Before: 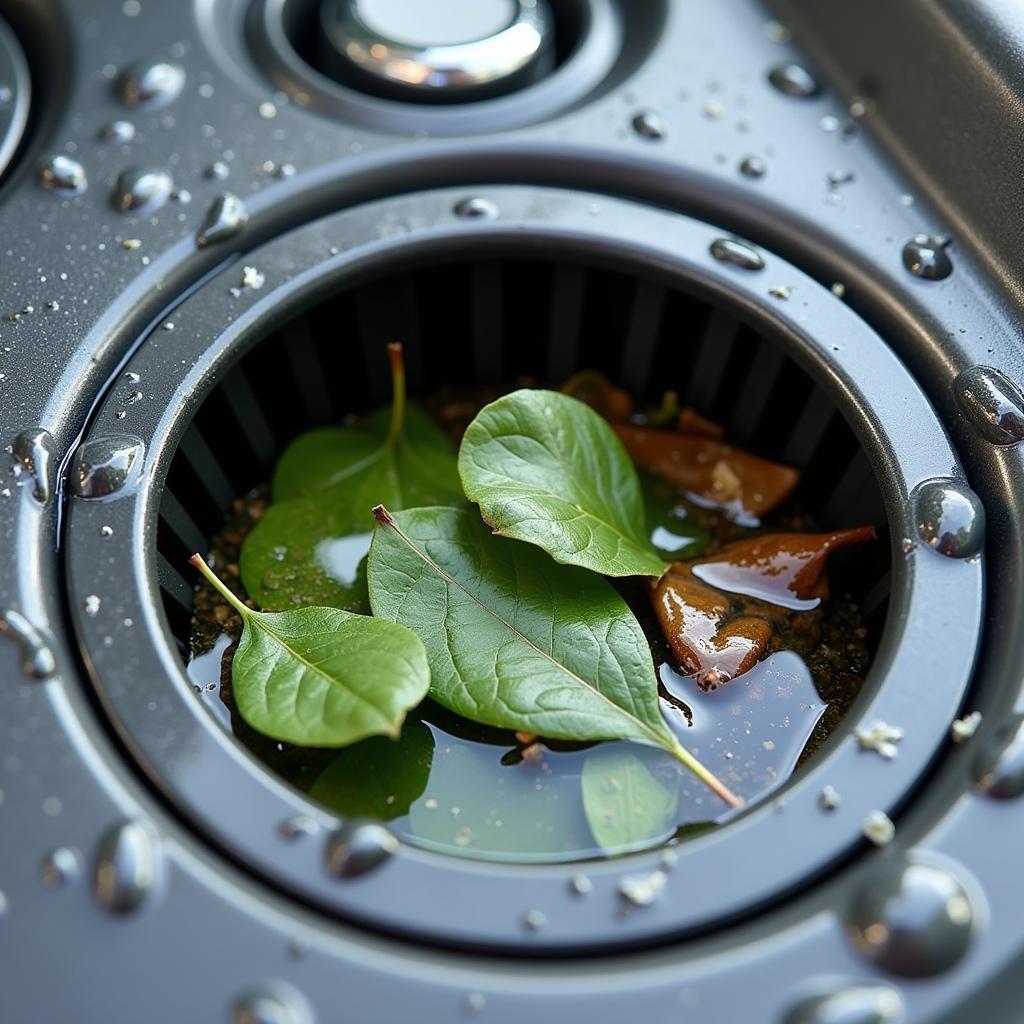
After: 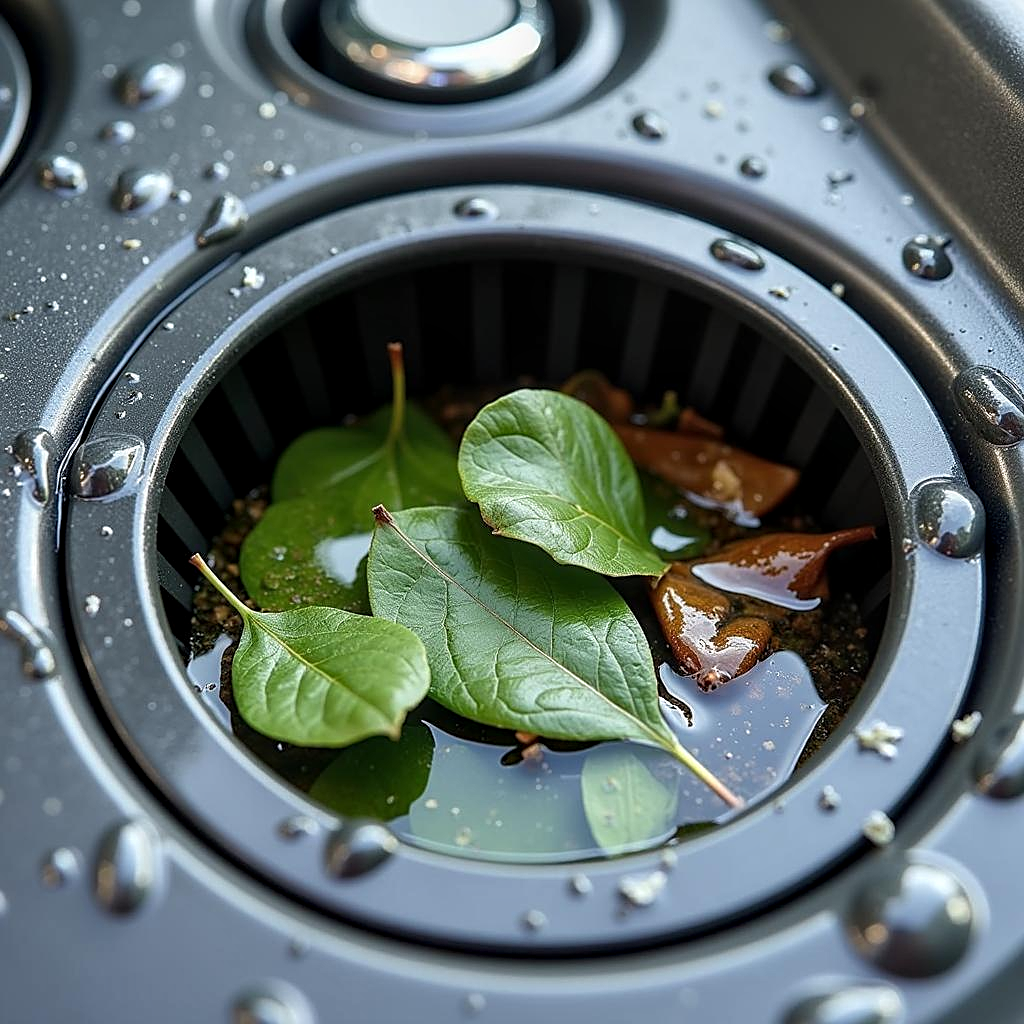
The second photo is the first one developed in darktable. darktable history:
sharpen: amount 0.494
local contrast: on, module defaults
